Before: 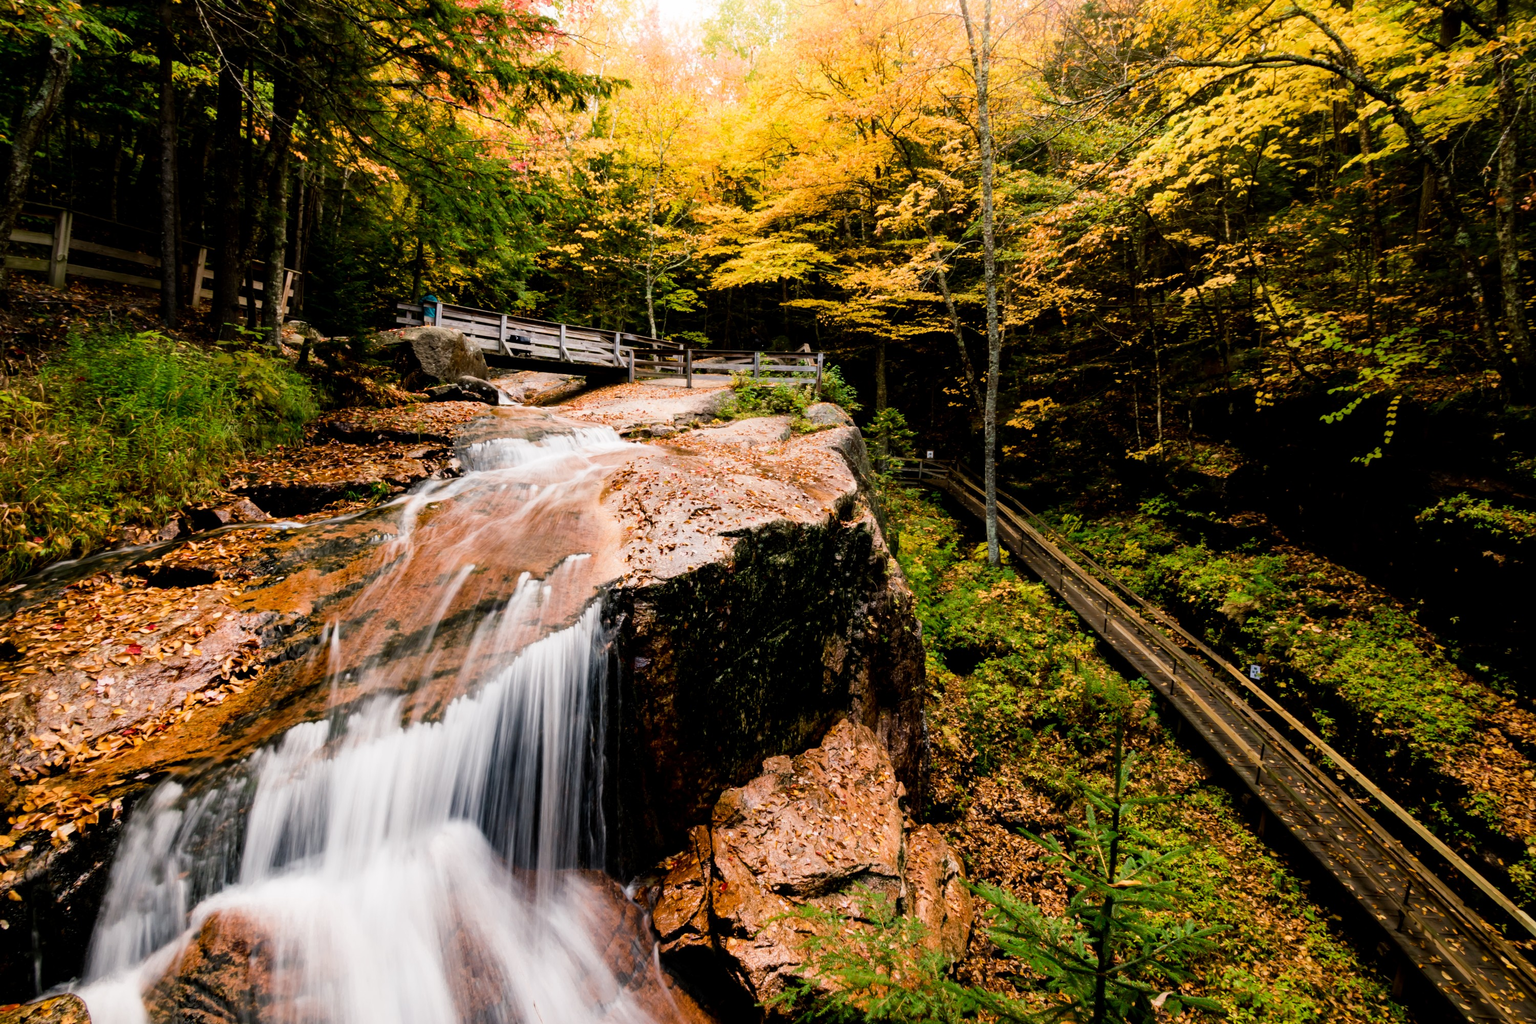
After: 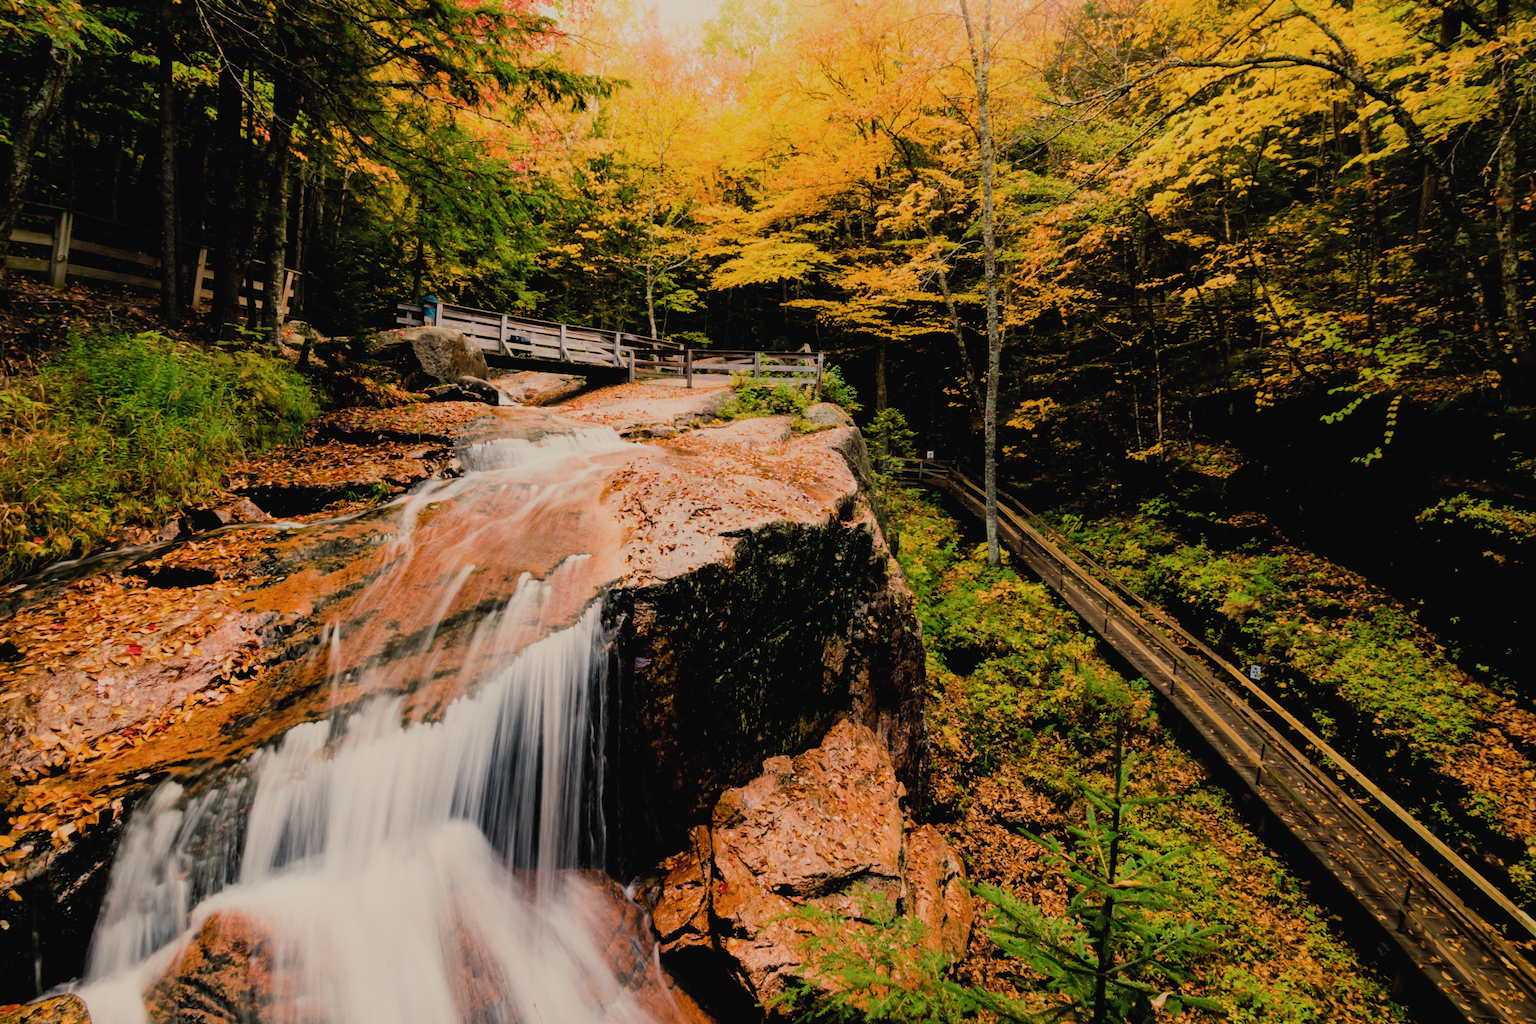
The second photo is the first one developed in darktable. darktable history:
contrast brightness saturation: saturation -0.05
filmic rgb: black relative exposure -7.65 EV, white relative exposure 4.56 EV, hardness 3.61, color science v6 (2022)
lowpass: radius 0.1, contrast 0.85, saturation 1.1, unbound 0
white balance: red 1.045, blue 0.932
